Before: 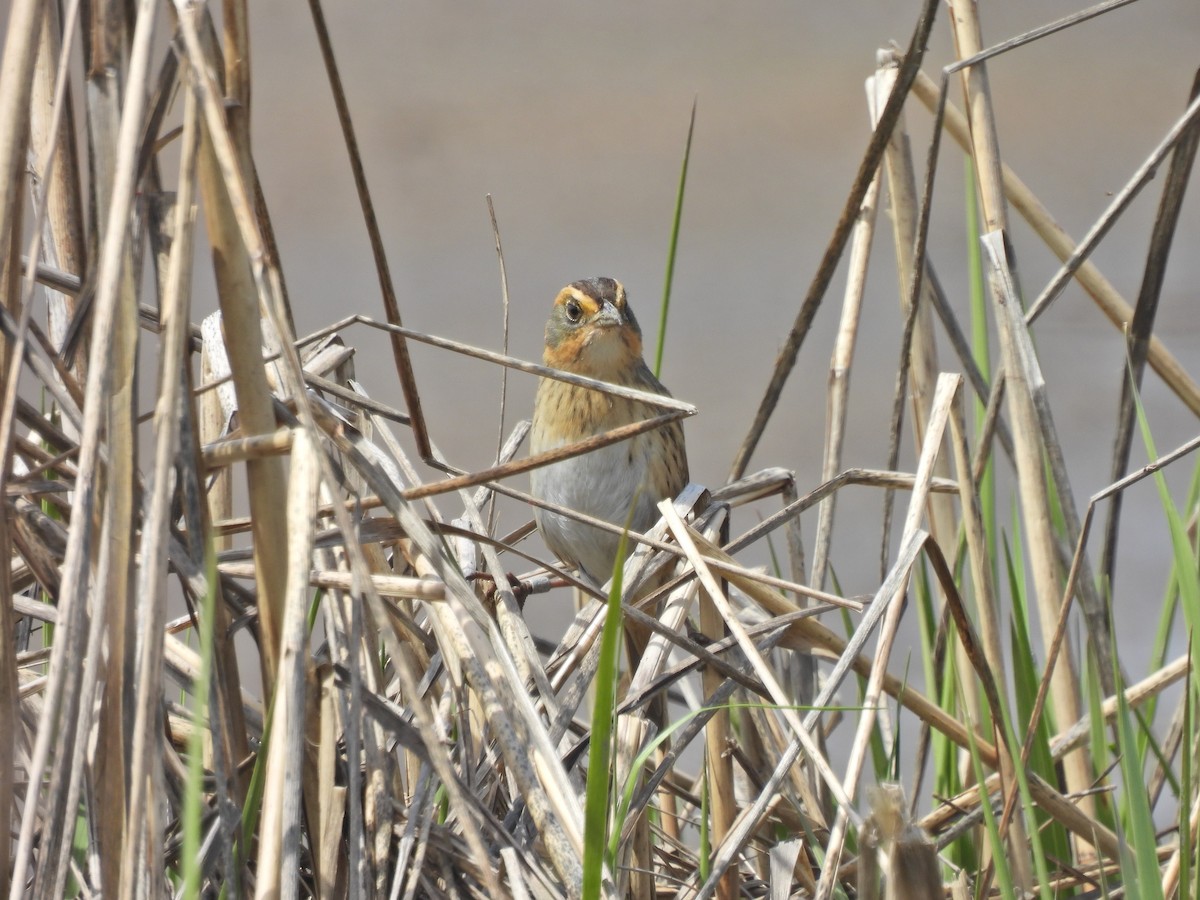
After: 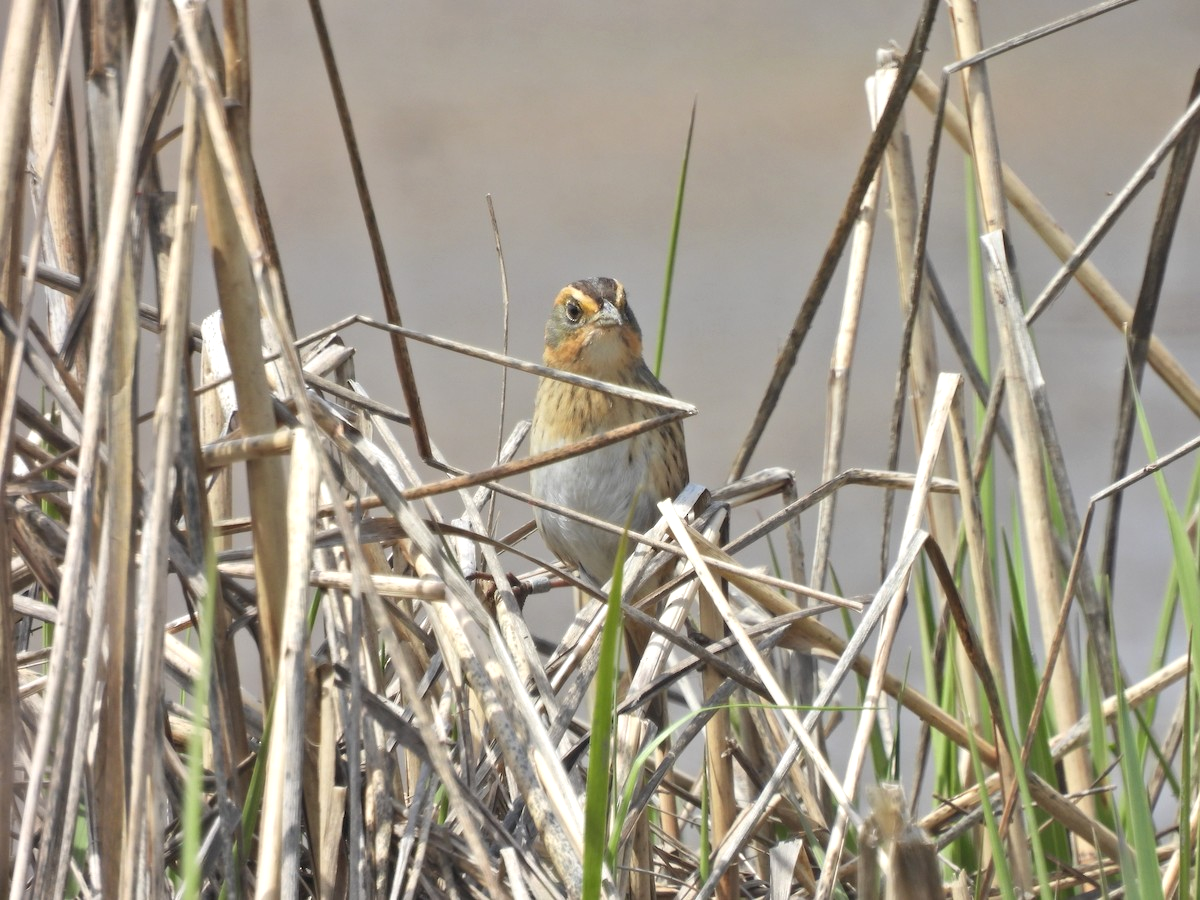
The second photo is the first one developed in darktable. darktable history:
shadows and highlights: radius 45.44, white point adjustment 6.49, compress 79.38%, soften with gaussian
